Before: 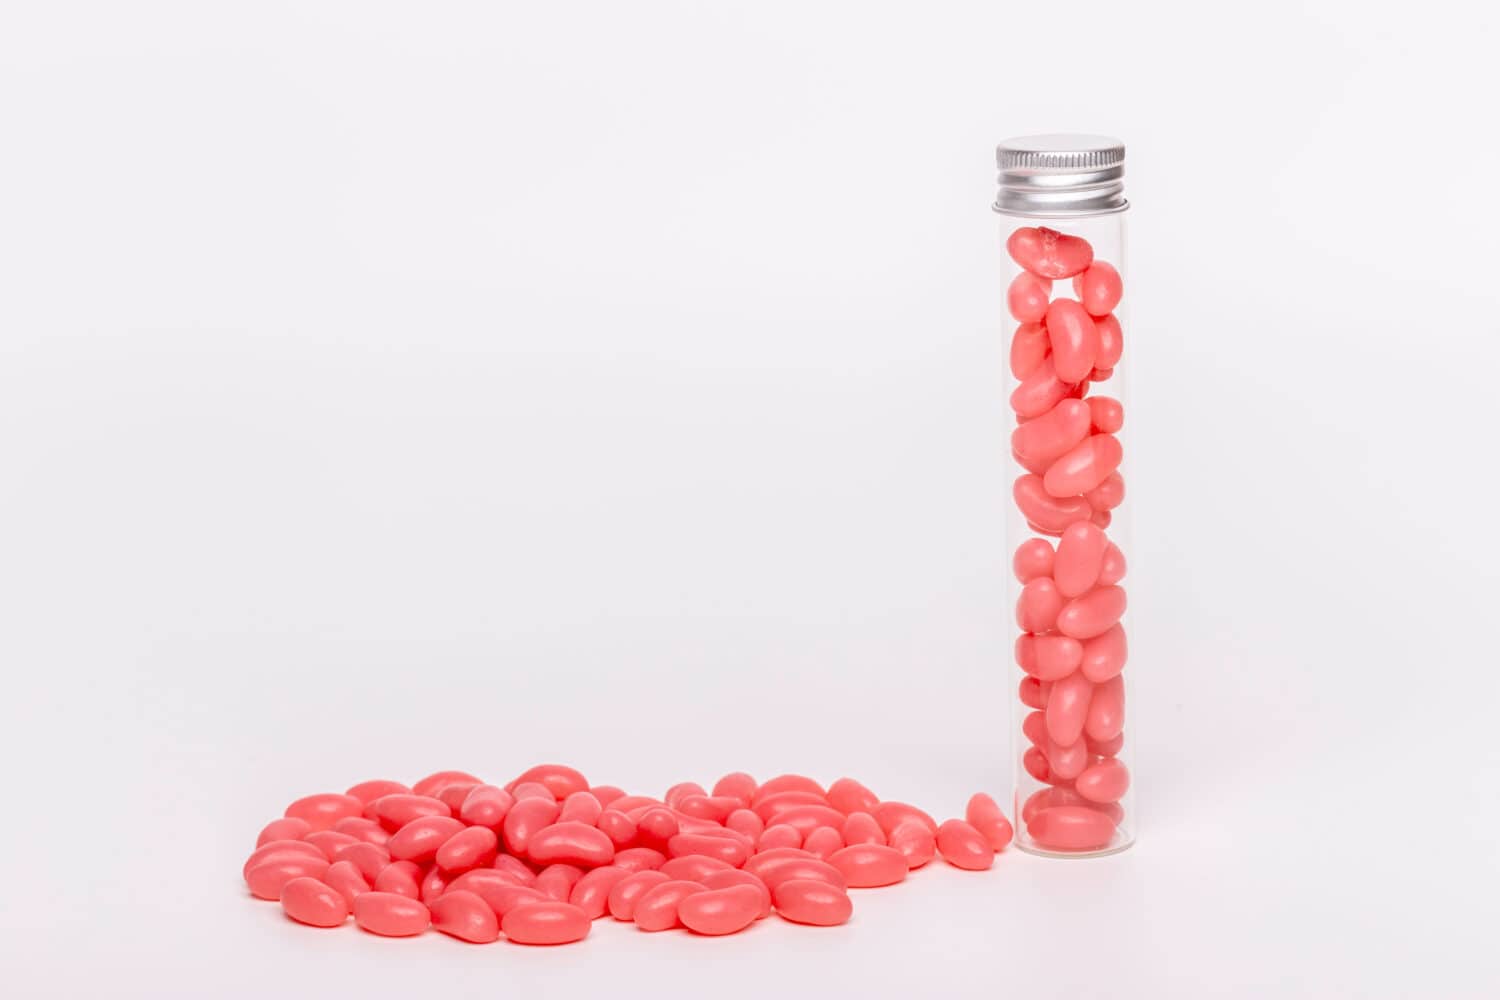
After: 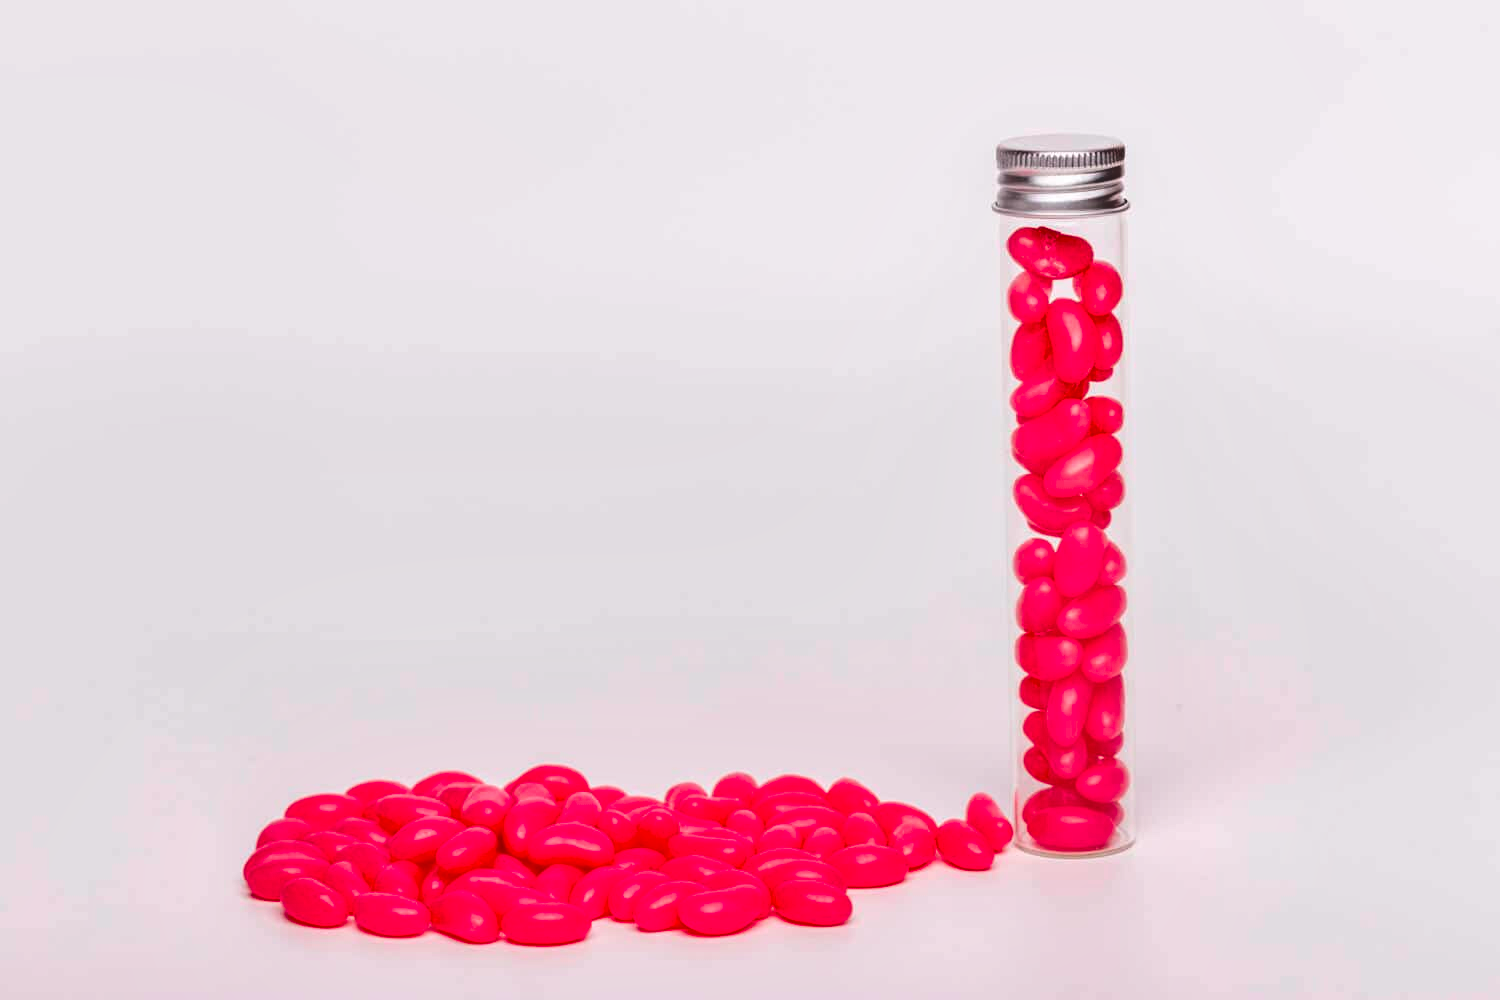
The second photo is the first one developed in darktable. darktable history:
color contrast: green-magenta contrast 1.73, blue-yellow contrast 1.15
shadows and highlights: shadows 52.42, soften with gaussian
